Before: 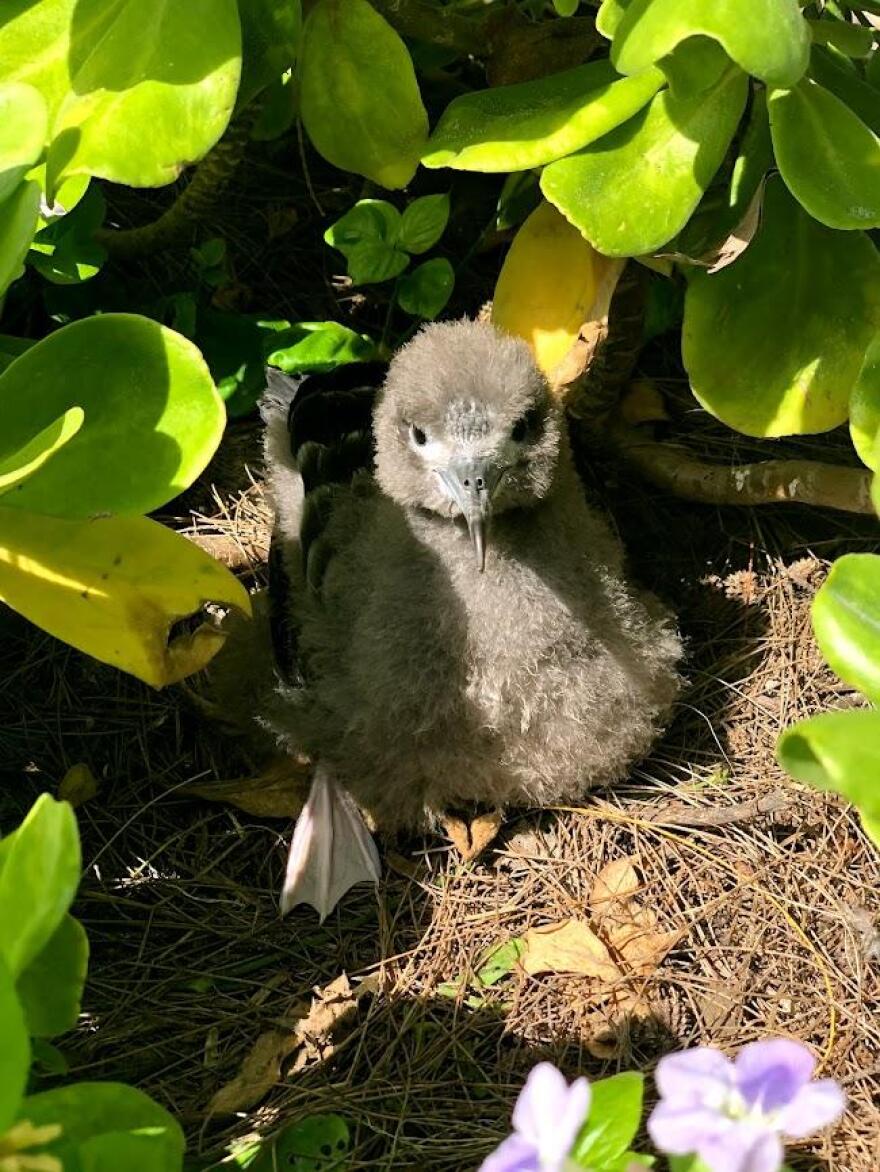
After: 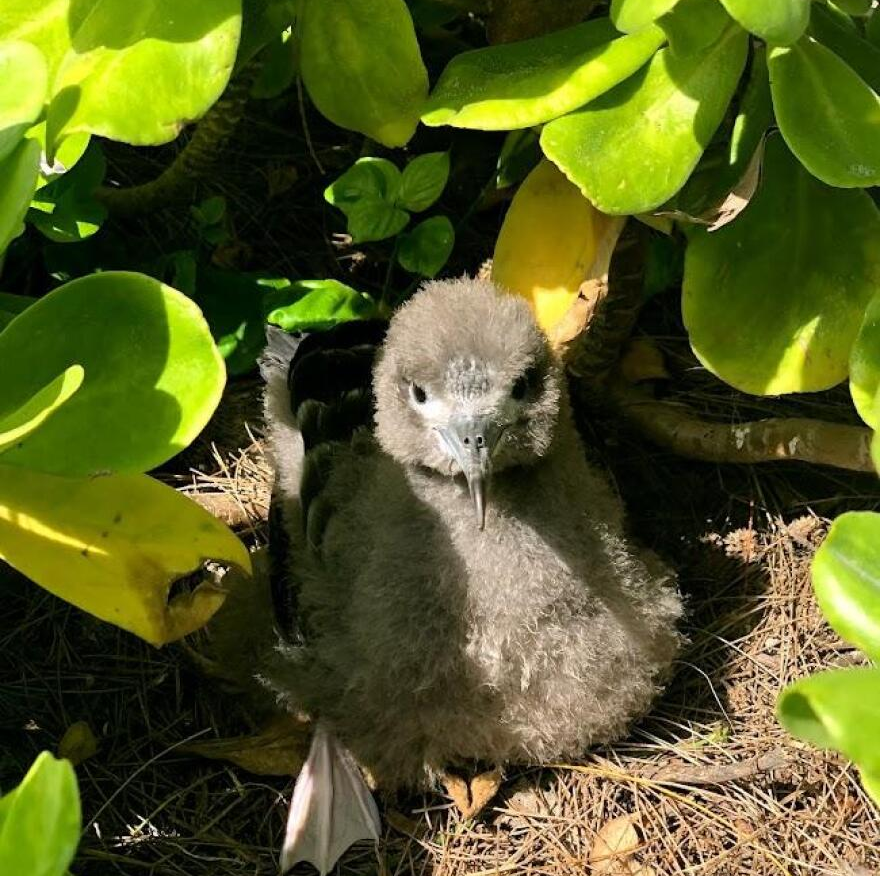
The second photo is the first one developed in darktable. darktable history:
crop: top 3.667%, bottom 21.588%
